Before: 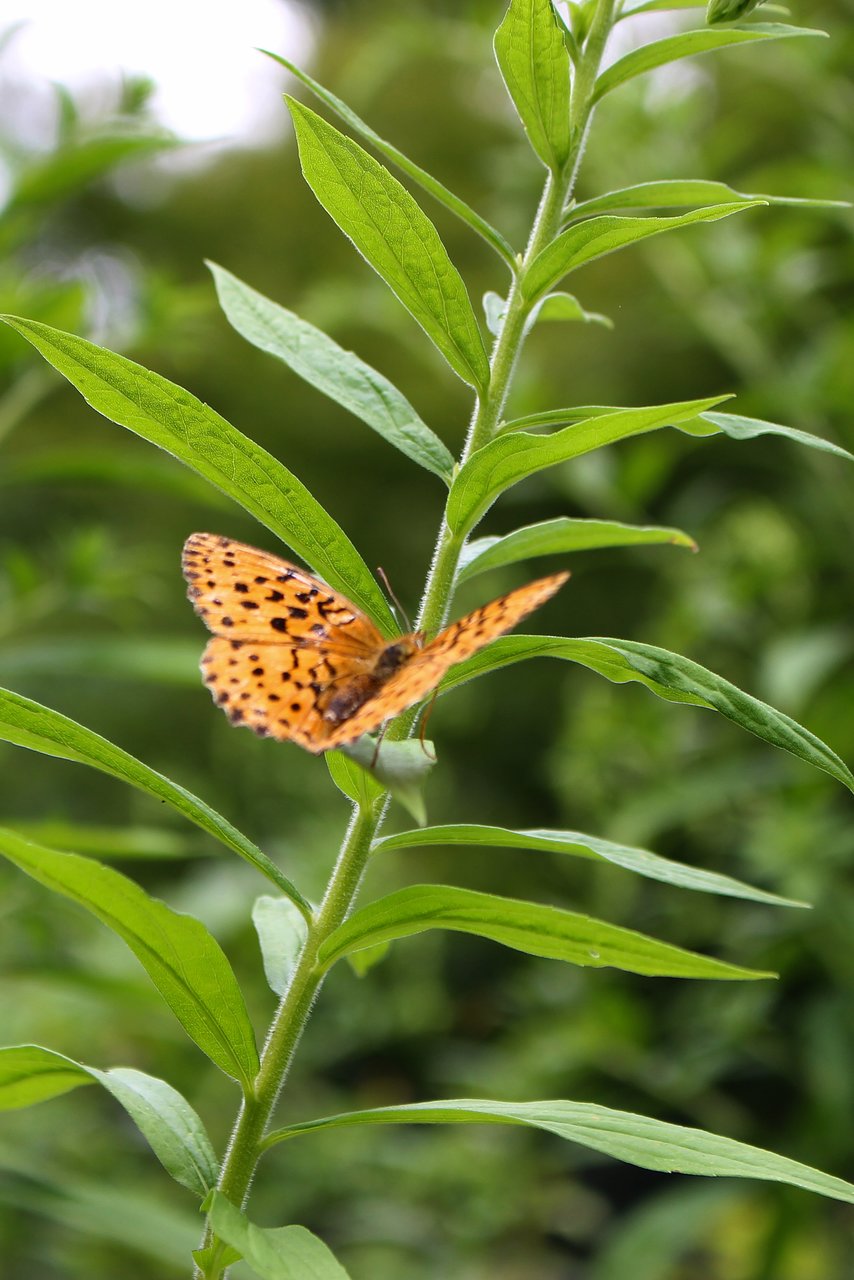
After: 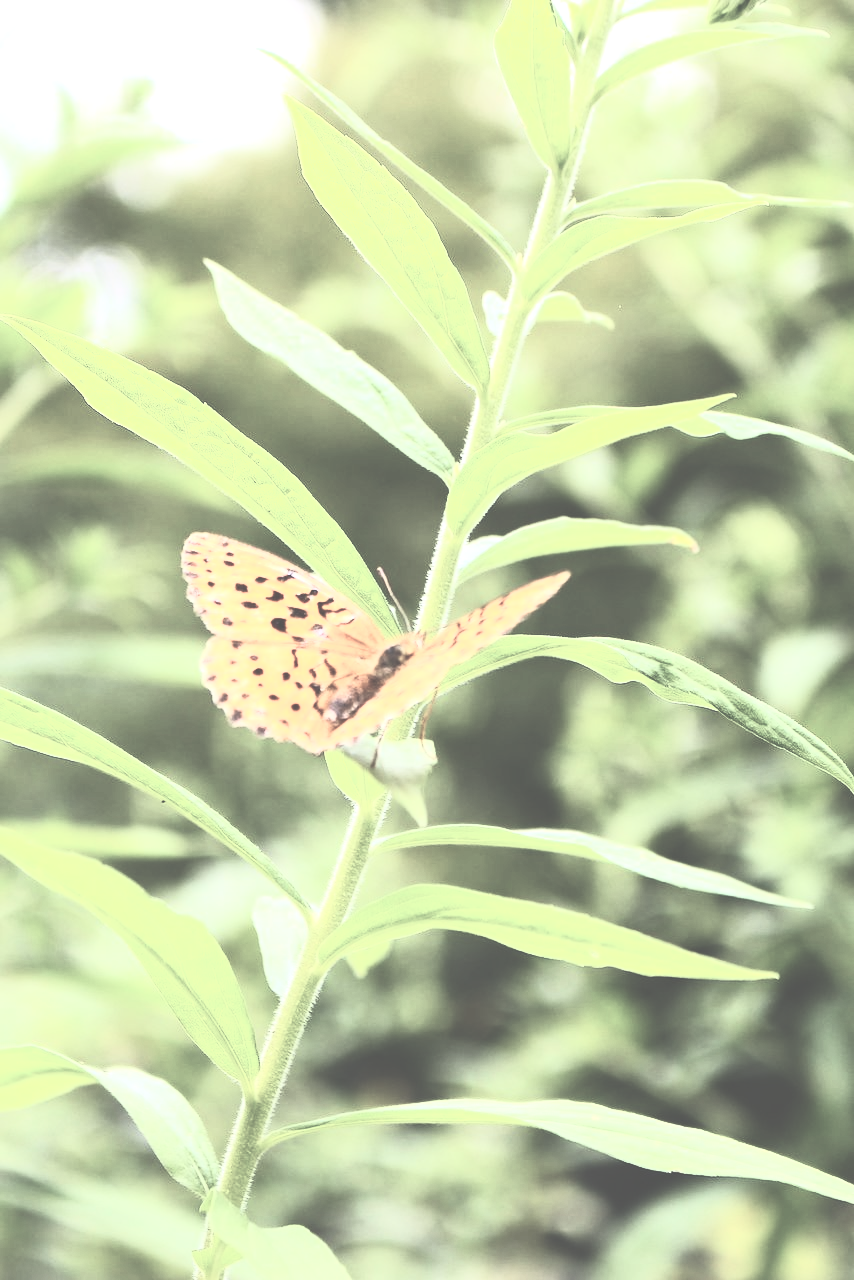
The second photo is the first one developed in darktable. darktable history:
tone equalizer: -8 EV -0.75 EV, -7 EV -0.7 EV, -6 EV -0.6 EV, -5 EV -0.4 EV, -3 EV 0.4 EV, -2 EV 0.6 EV, -1 EV 0.7 EV, +0 EV 0.75 EV, edges refinement/feathering 500, mask exposure compensation -1.57 EV, preserve details no
exposure: black level correction -0.087, compensate highlight preservation false
contrast brightness saturation: contrast 0.57, brightness 0.57, saturation -0.34
color balance rgb: shadows lift › luminance -9.41%, highlights gain › luminance 17.6%, global offset › luminance -1.45%, perceptual saturation grading › highlights -17.77%, perceptual saturation grading › mid-tones 33.1%, perceptual saturation grading › shadows 50.52%, global vibrance 24.22%
